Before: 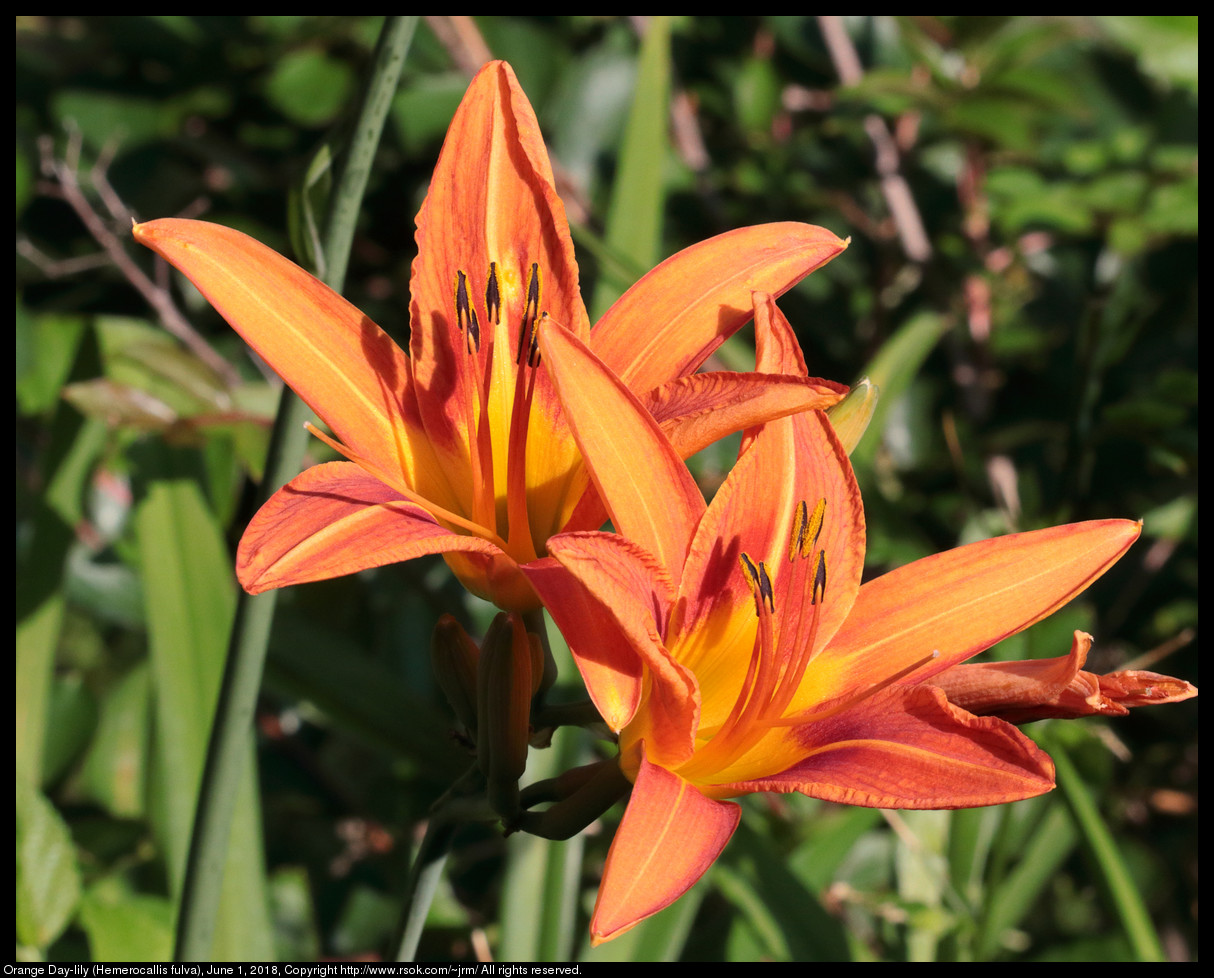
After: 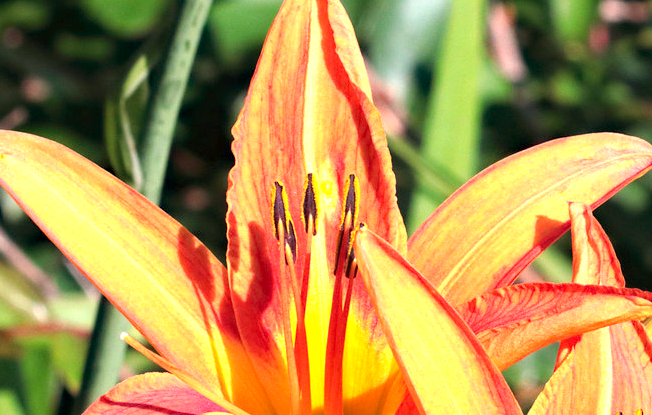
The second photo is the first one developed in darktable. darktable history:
exposure: black level correction 0, exposure 1.199 EV, compensate highlight preservation false
crop: left 15.129%, top 9.14%, right 31.115%, bottom 48.11%
haze removal: compatibility mode true, adaptive false
